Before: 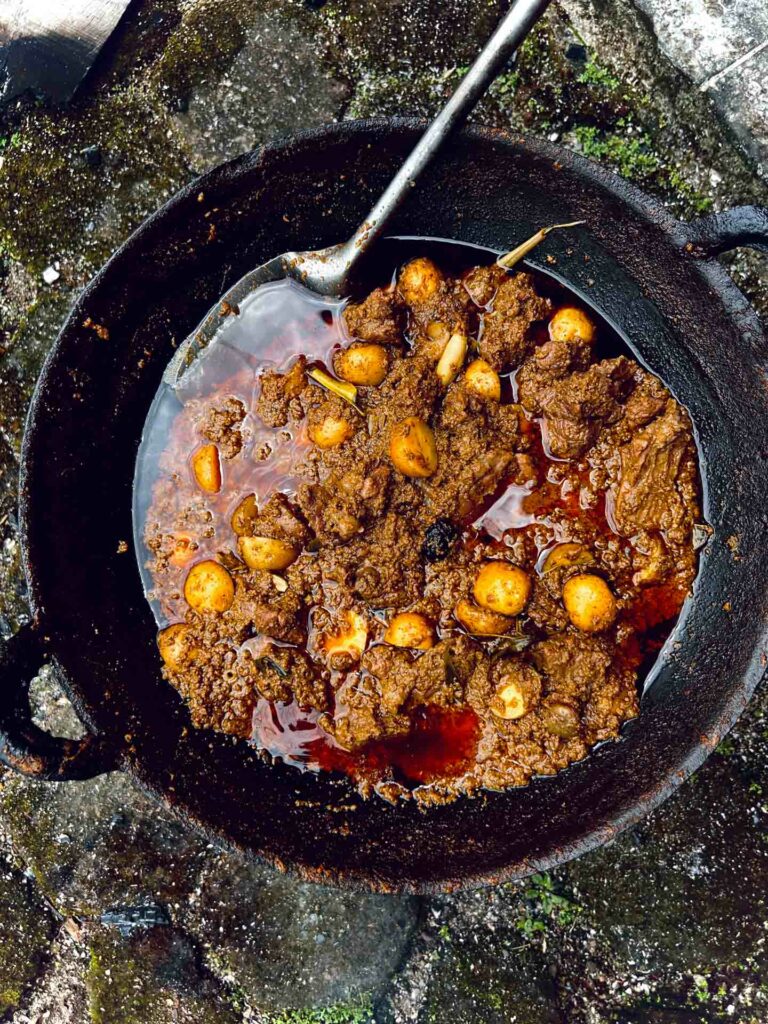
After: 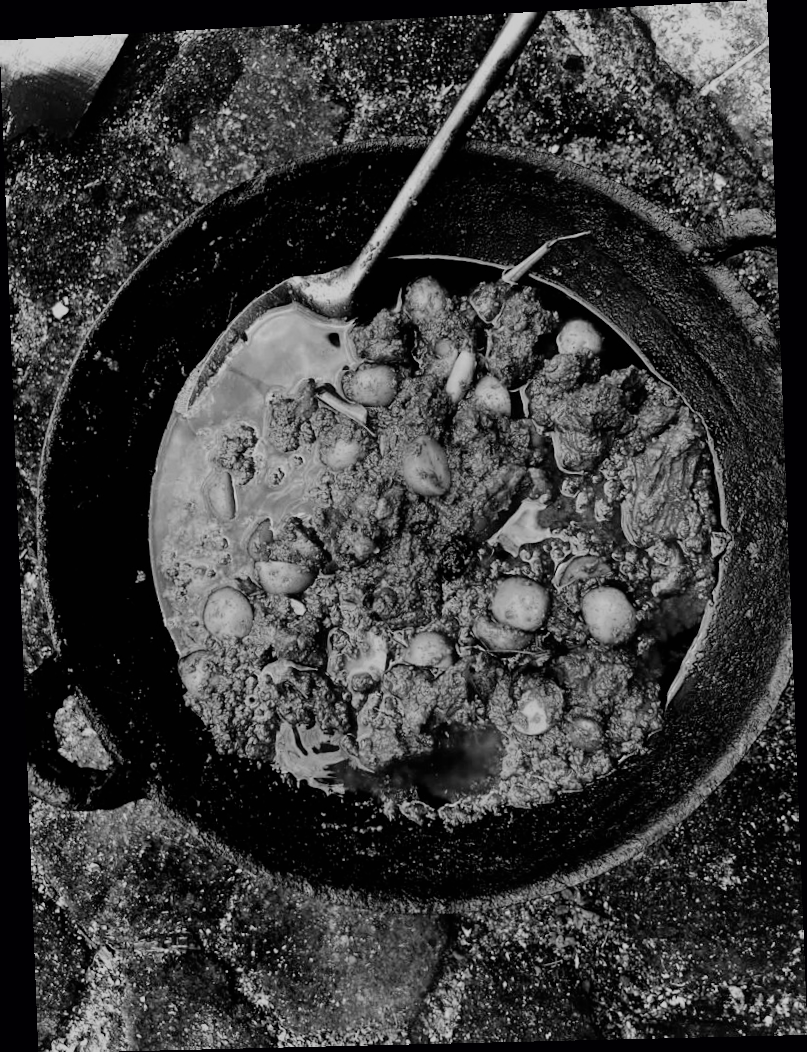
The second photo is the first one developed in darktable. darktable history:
color calibration: output gray [0.267, 0.423, 0.261, 0], illuminant same as pipeline (D50), adaptation none (bypass)
filmic rgb: black relative exposure -7.15 EV, white relative exposure 5.36 EV, hardness 3.02, color science v6 (2022)
rotate and perspective: rotation -2.22°, lens shift (horizontal) -0.022, automatic cropping off
